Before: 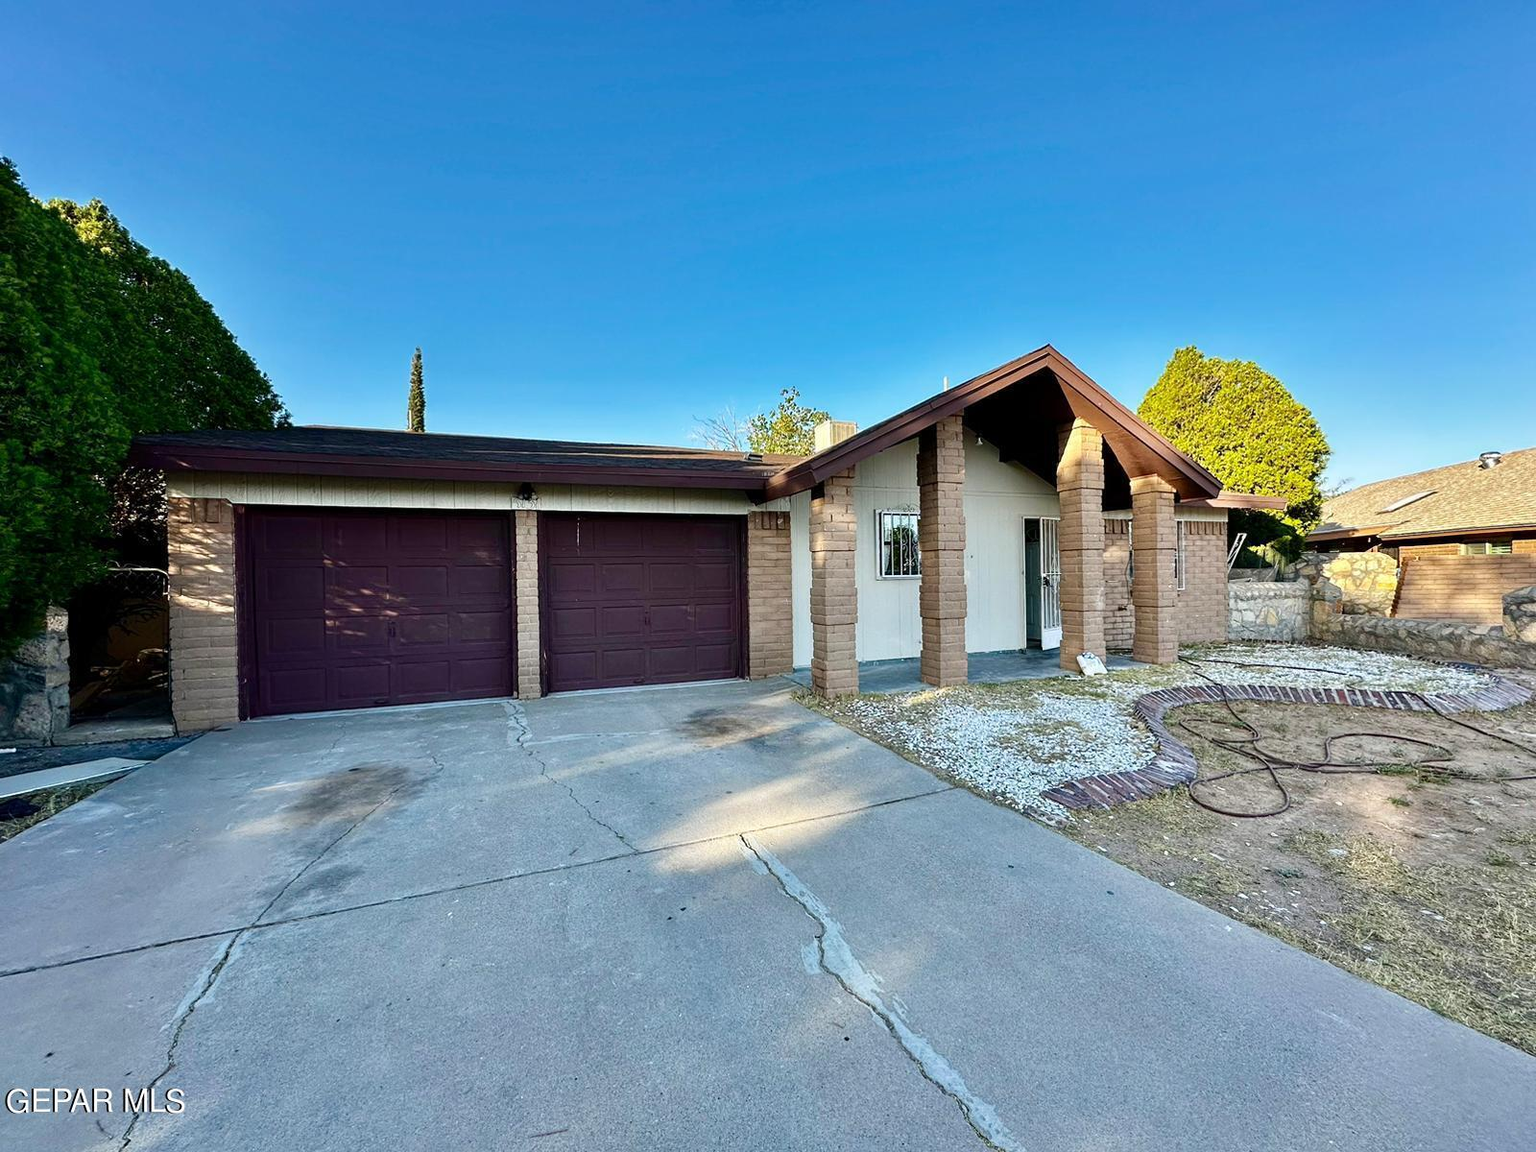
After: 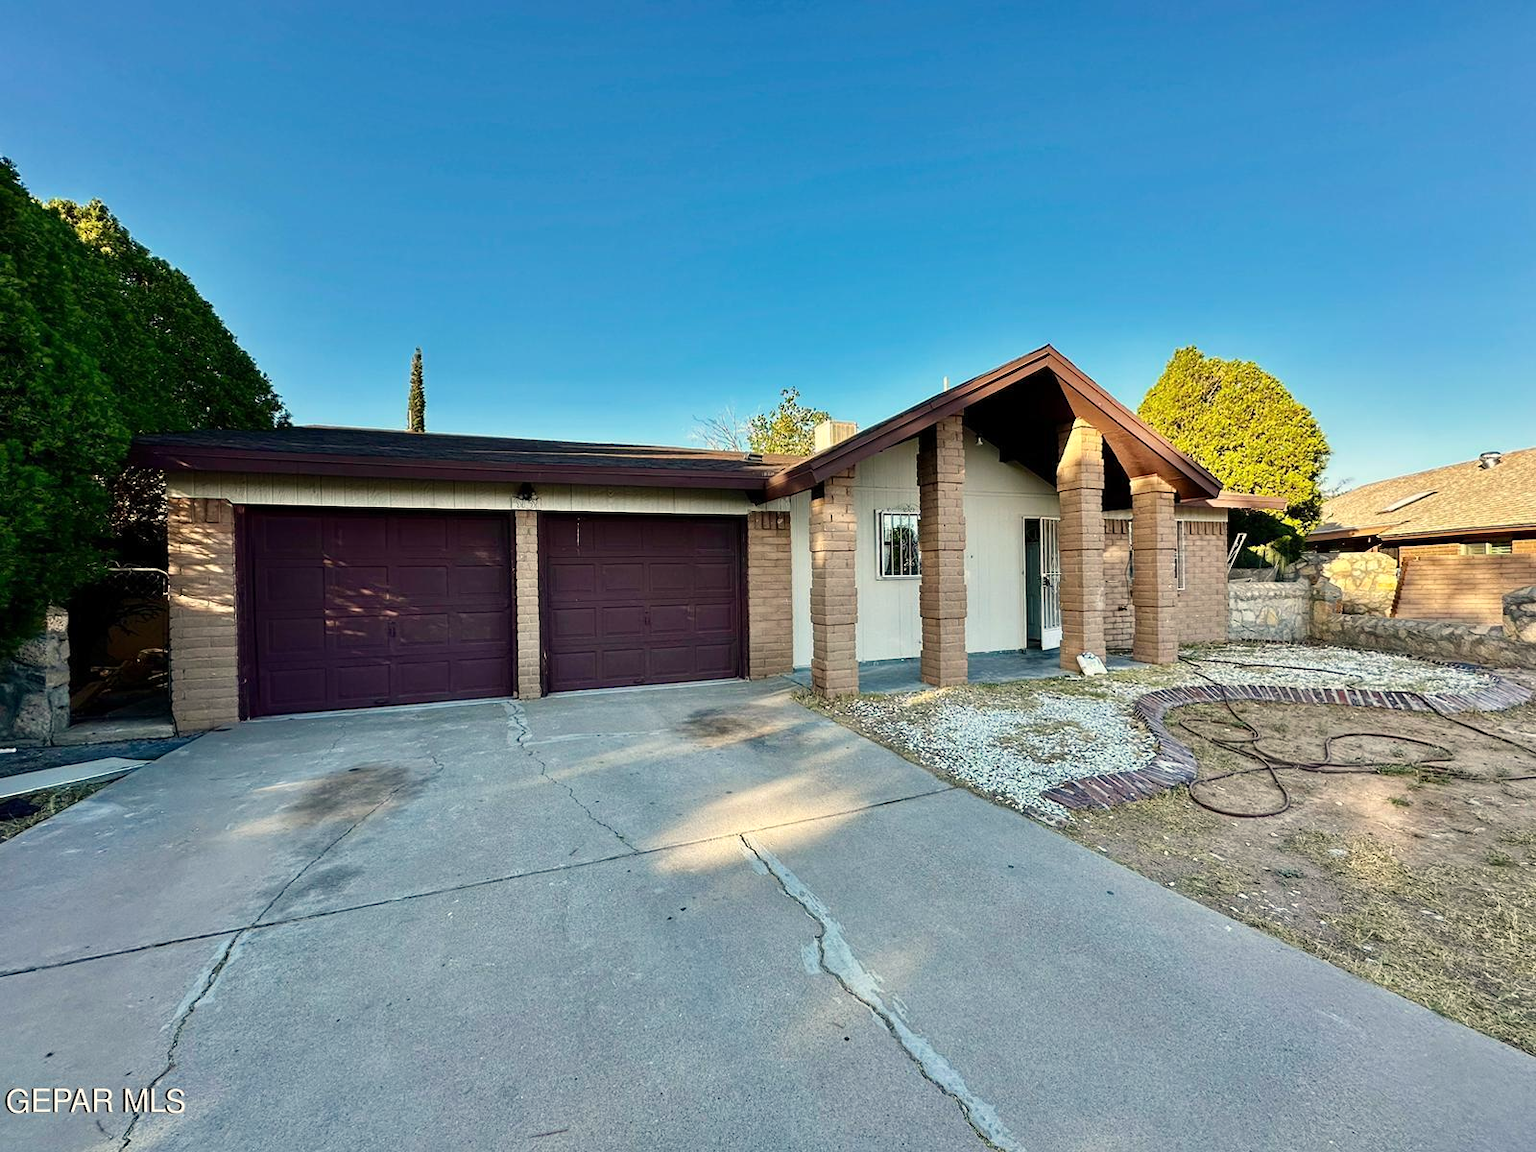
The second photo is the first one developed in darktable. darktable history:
white balance: red 1.045, blue 0.932
rotate and perspective: automatic cropping original format, crop left 0, crop top 0
